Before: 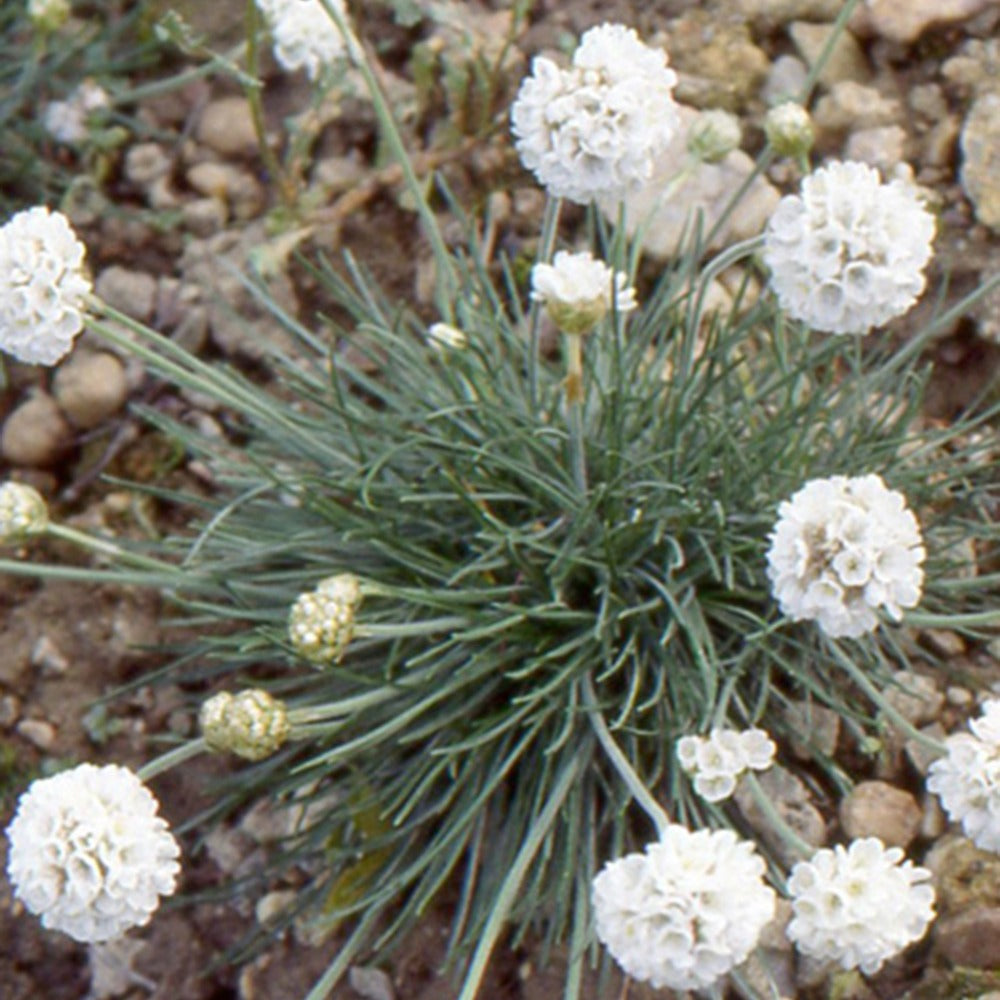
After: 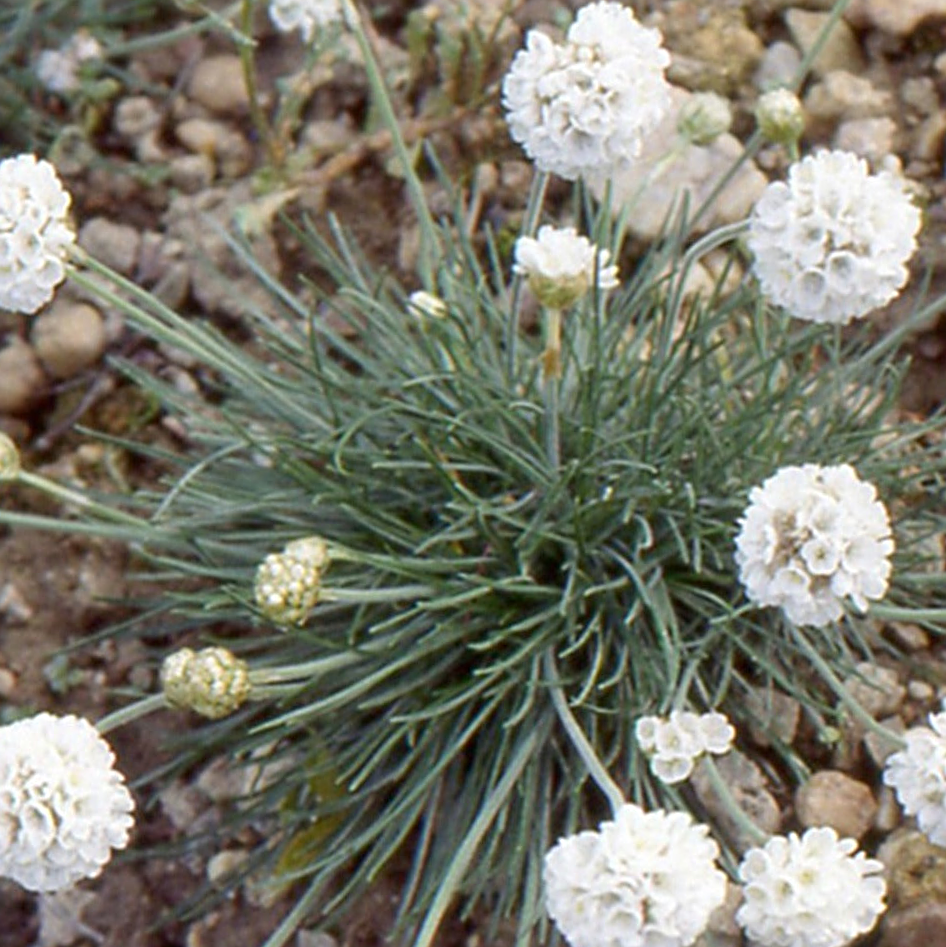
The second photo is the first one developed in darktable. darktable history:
crop and rotate: angle -2.94°, left 5.073%, top 5.23%, right 4.749%, bottom 4.498%
sharpen: on, module defaults
